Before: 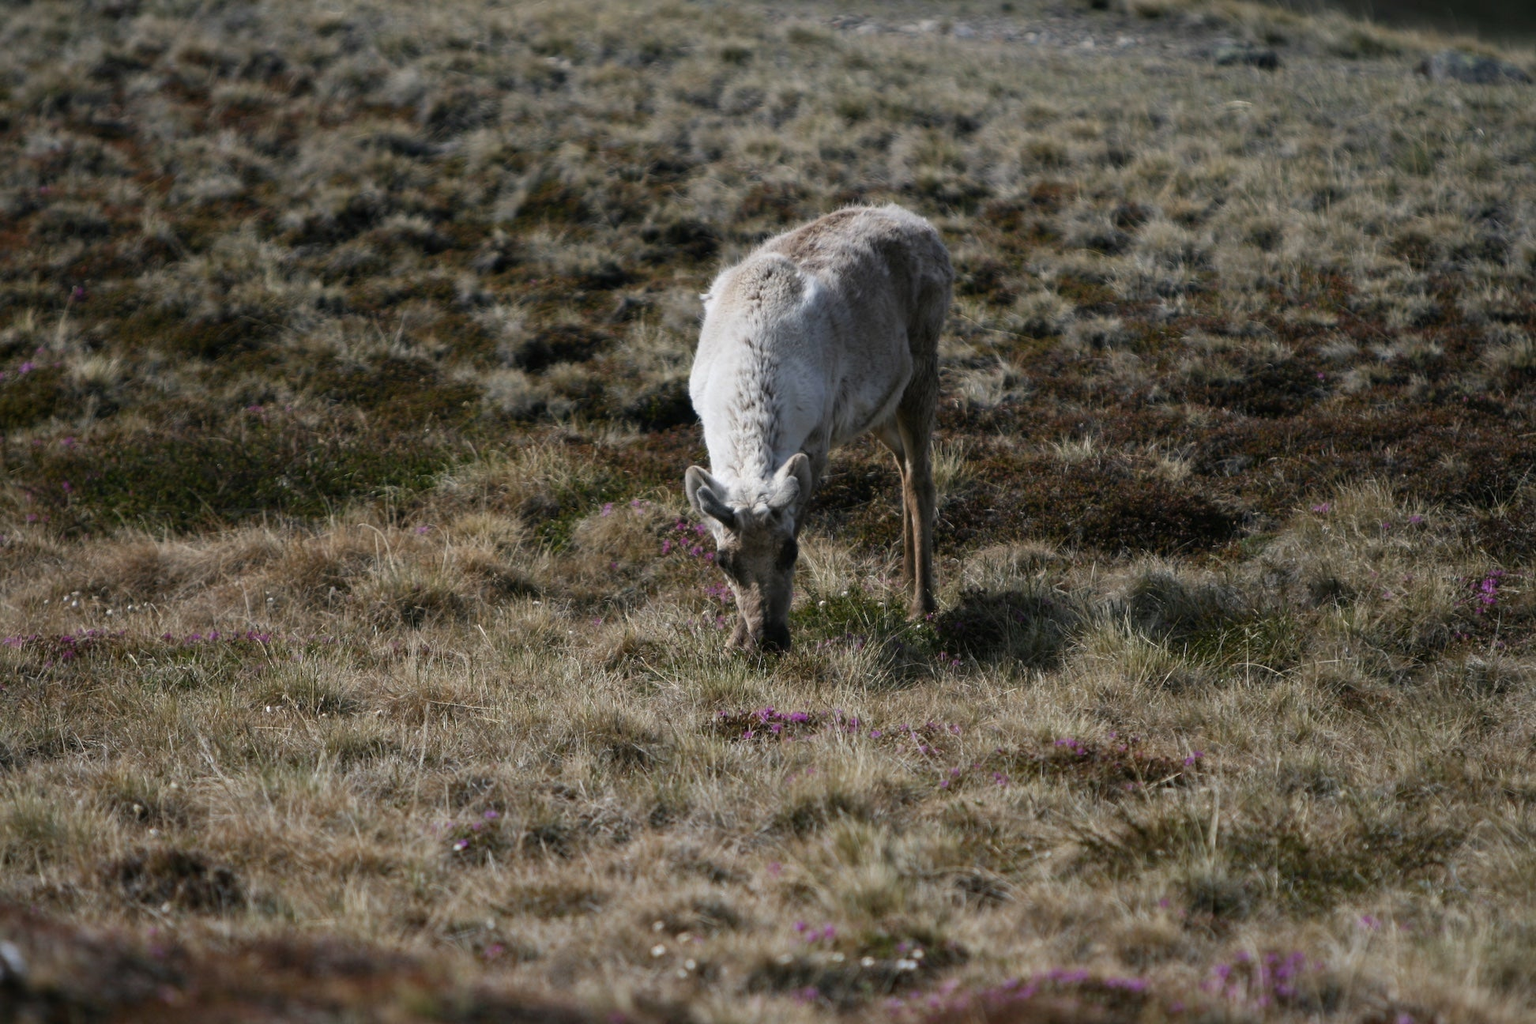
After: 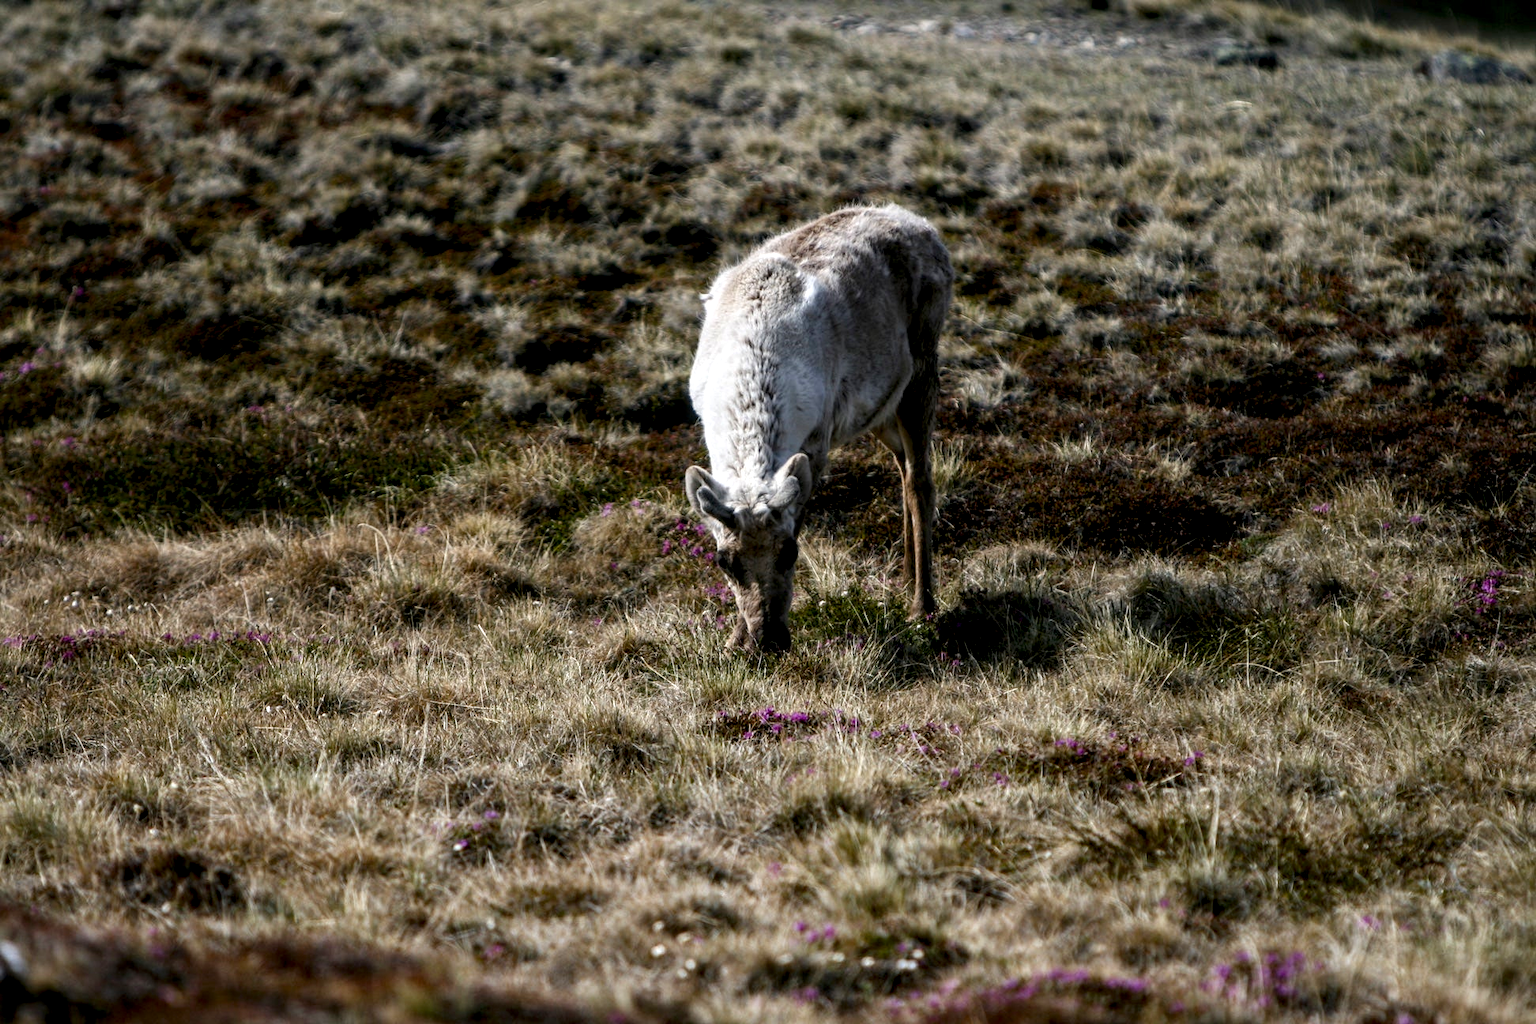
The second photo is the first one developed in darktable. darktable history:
local contrast: highlights 64%, shadows 54%, detail 168%, midtone range 0.515
color balance rgb: shadows lift › luminance -20.396%, perceptual saturation grading › global saturation 20%, perceptual saturation grading › highlights -24.792%, perceptual saturation grading › shadows 26.196%, global vibrance 20%
